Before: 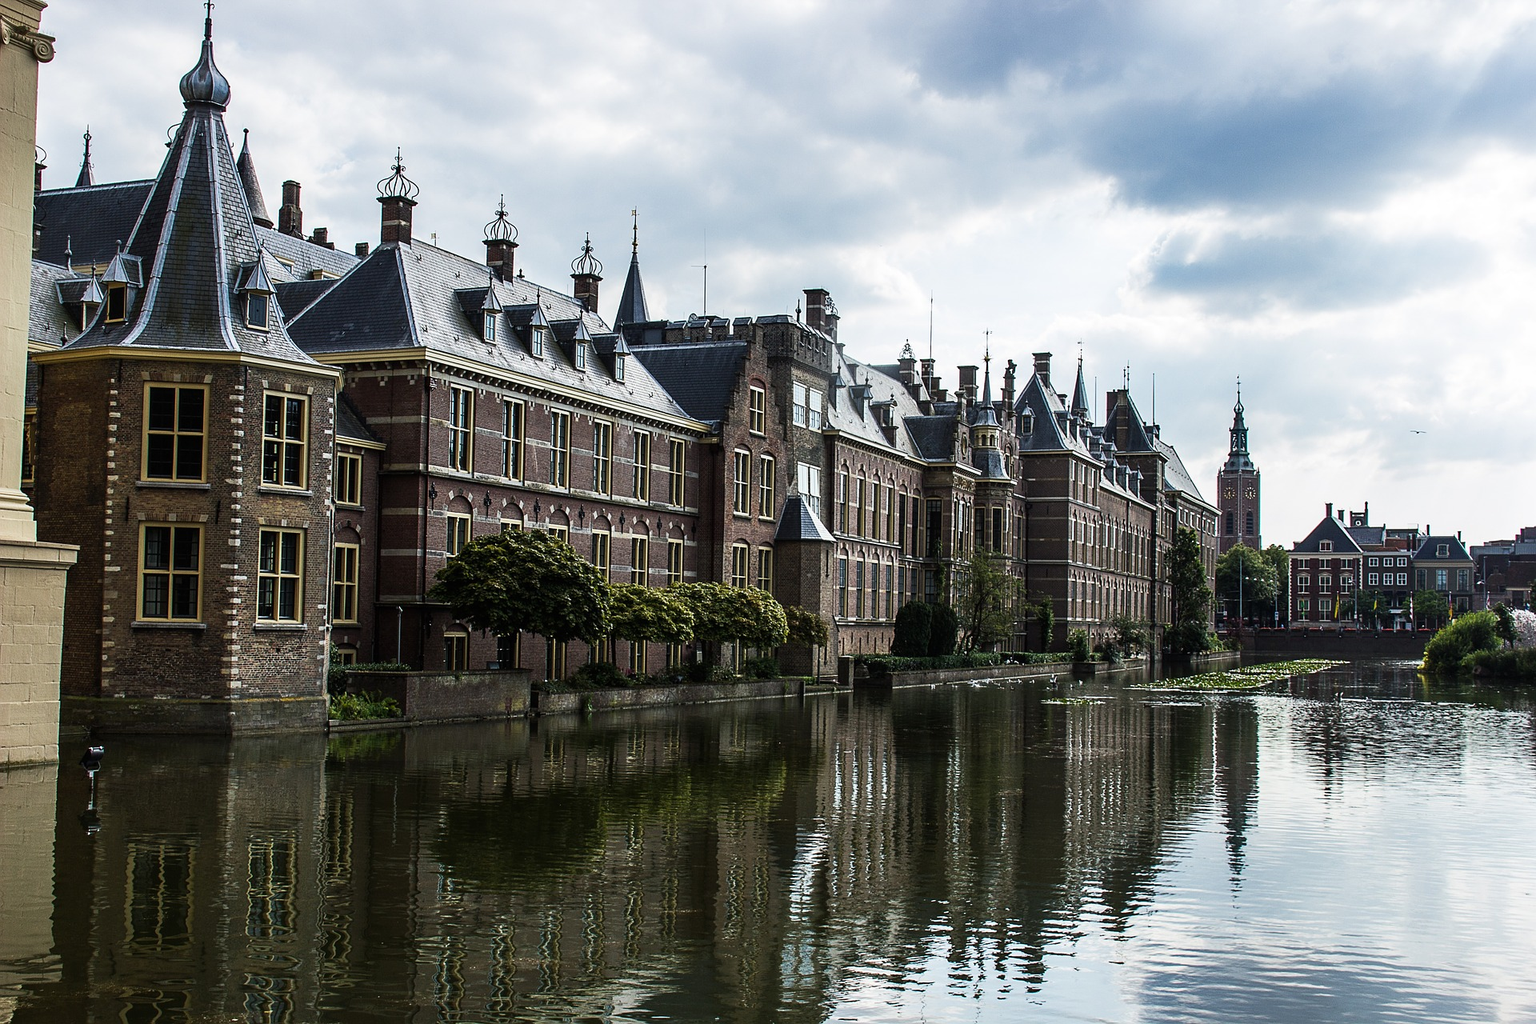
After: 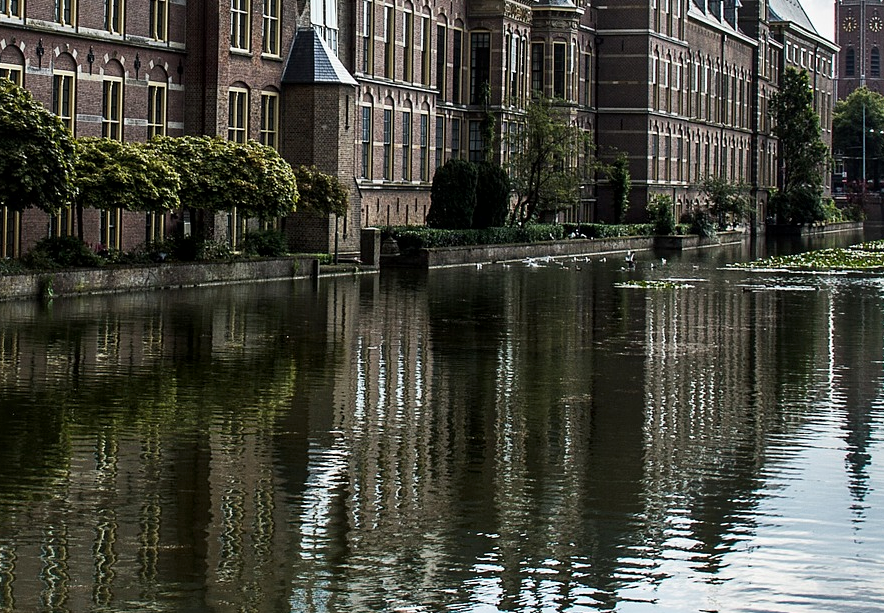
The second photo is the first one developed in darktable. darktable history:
local contrast: mode bilateral grid, contrast 20, coarseness 50, detail 132%, midtone range 0.2
contrast equalizer: y [[0.5, 0.5, 0.472, 0.5, 0.5, 0.5], [0.5 ×6], [0.5 ×6], [0 ×6], [0 ×6]]
crop: left 35.798%, top 46.25%, right 18.12%, bottom 5.839%
